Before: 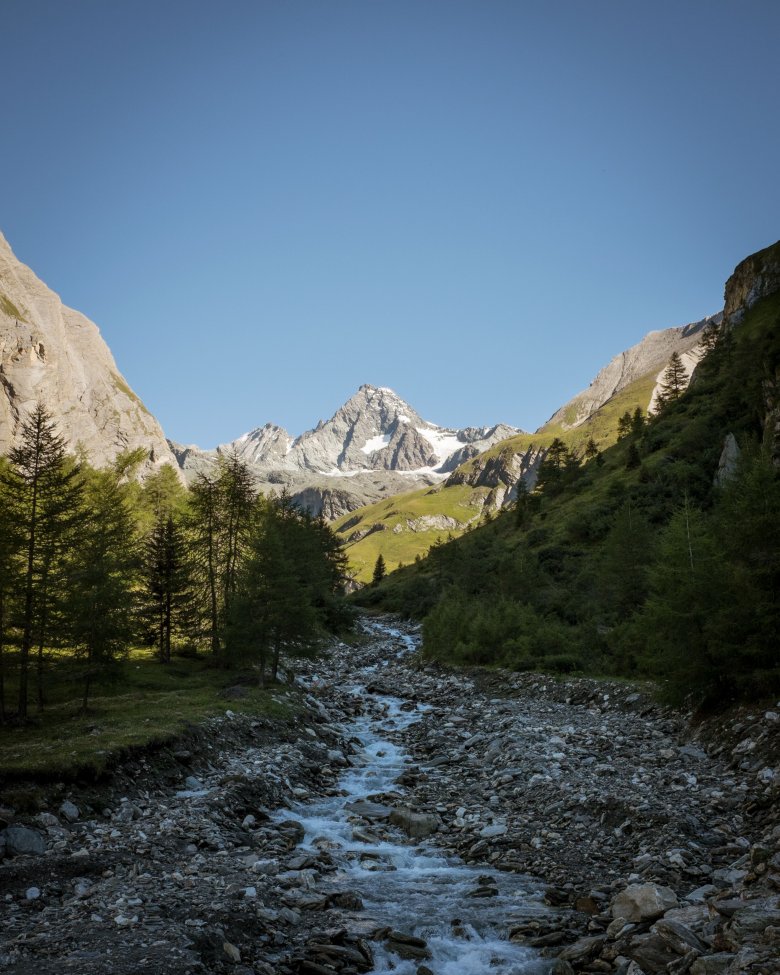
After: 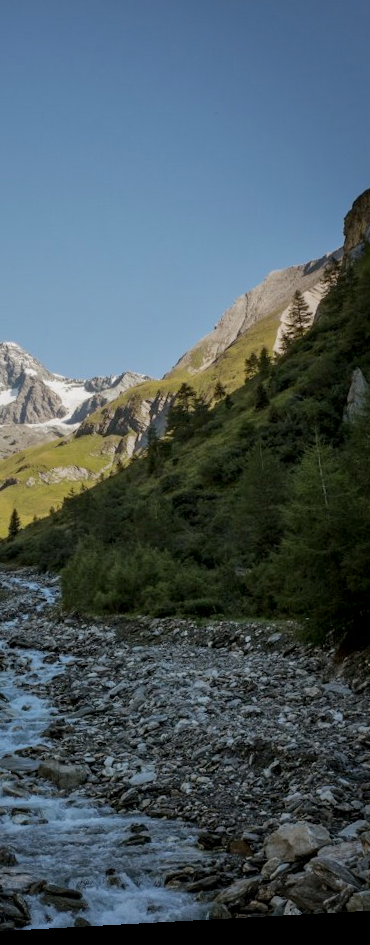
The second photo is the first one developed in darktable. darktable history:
crop: left 47.628%, top 6.643%, right 7.874%
rotate and perspective: rotation -3.18°, automatic cropping off
local contrast: mode bilateral grid, contrast 20, coarseness 100, detail 150%, midtone range 0.2
tone equalizer: -8 EV 0.25 EV, -7 EV 0.417 EV, -6 EV 0.417 EV, -5 EV 0.25 EV, -3 EV -0.25 EV, -2 EV -0.417 EV, -1 EV -0.417 EV, +0 EV -0.25 EV, edges refinement/feathering 500, mask exposure compensation -1.57 EV, preserve details guided filter
